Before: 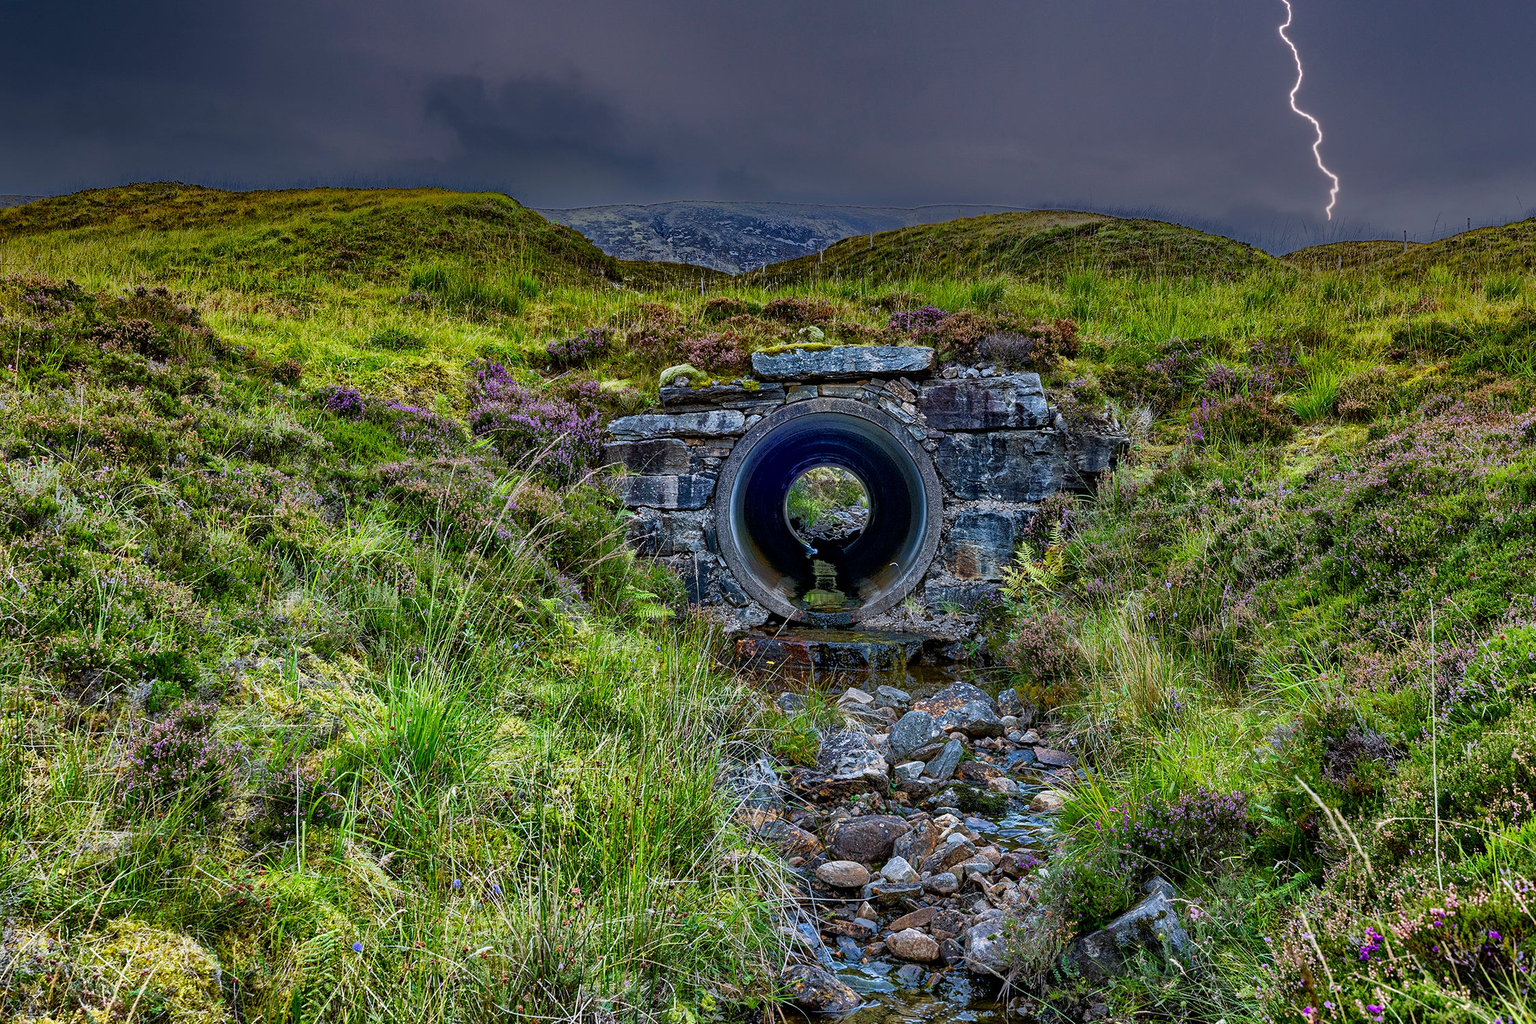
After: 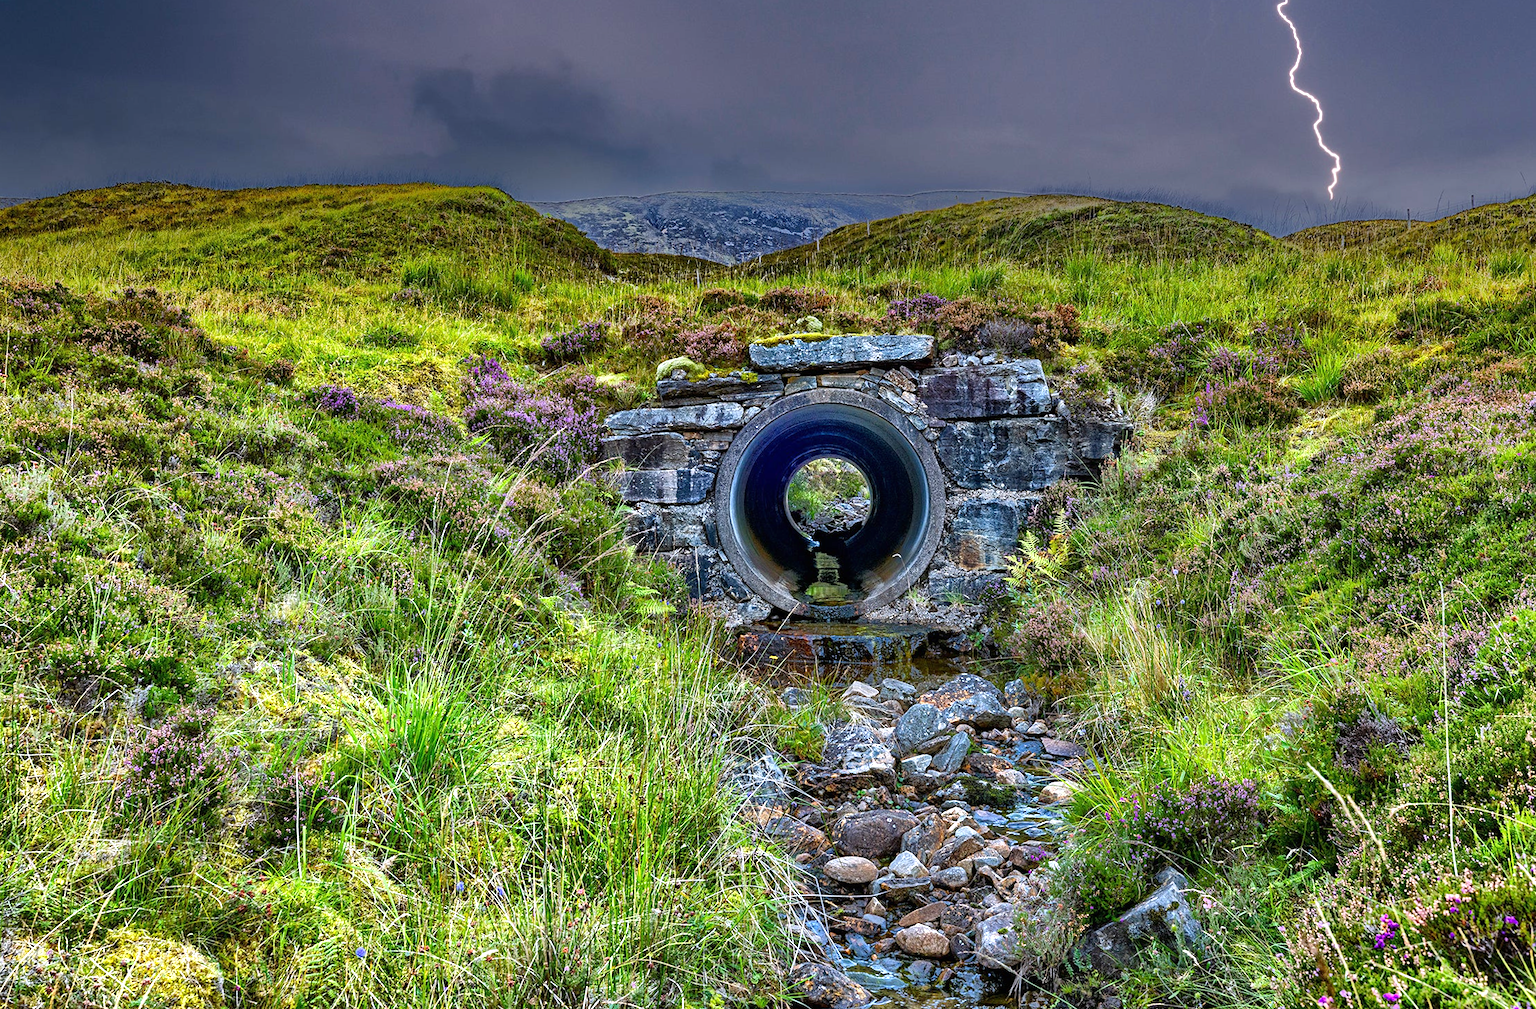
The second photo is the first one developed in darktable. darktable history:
rotate and perspective: rotation -1°, crop left 0.011, crop right 0.989, crop top 0.025, crop bottom 0.975
exposure: black level correction 0, exposure 0.7 EV, compensate exposure bias true, compensate highlight preservation false
